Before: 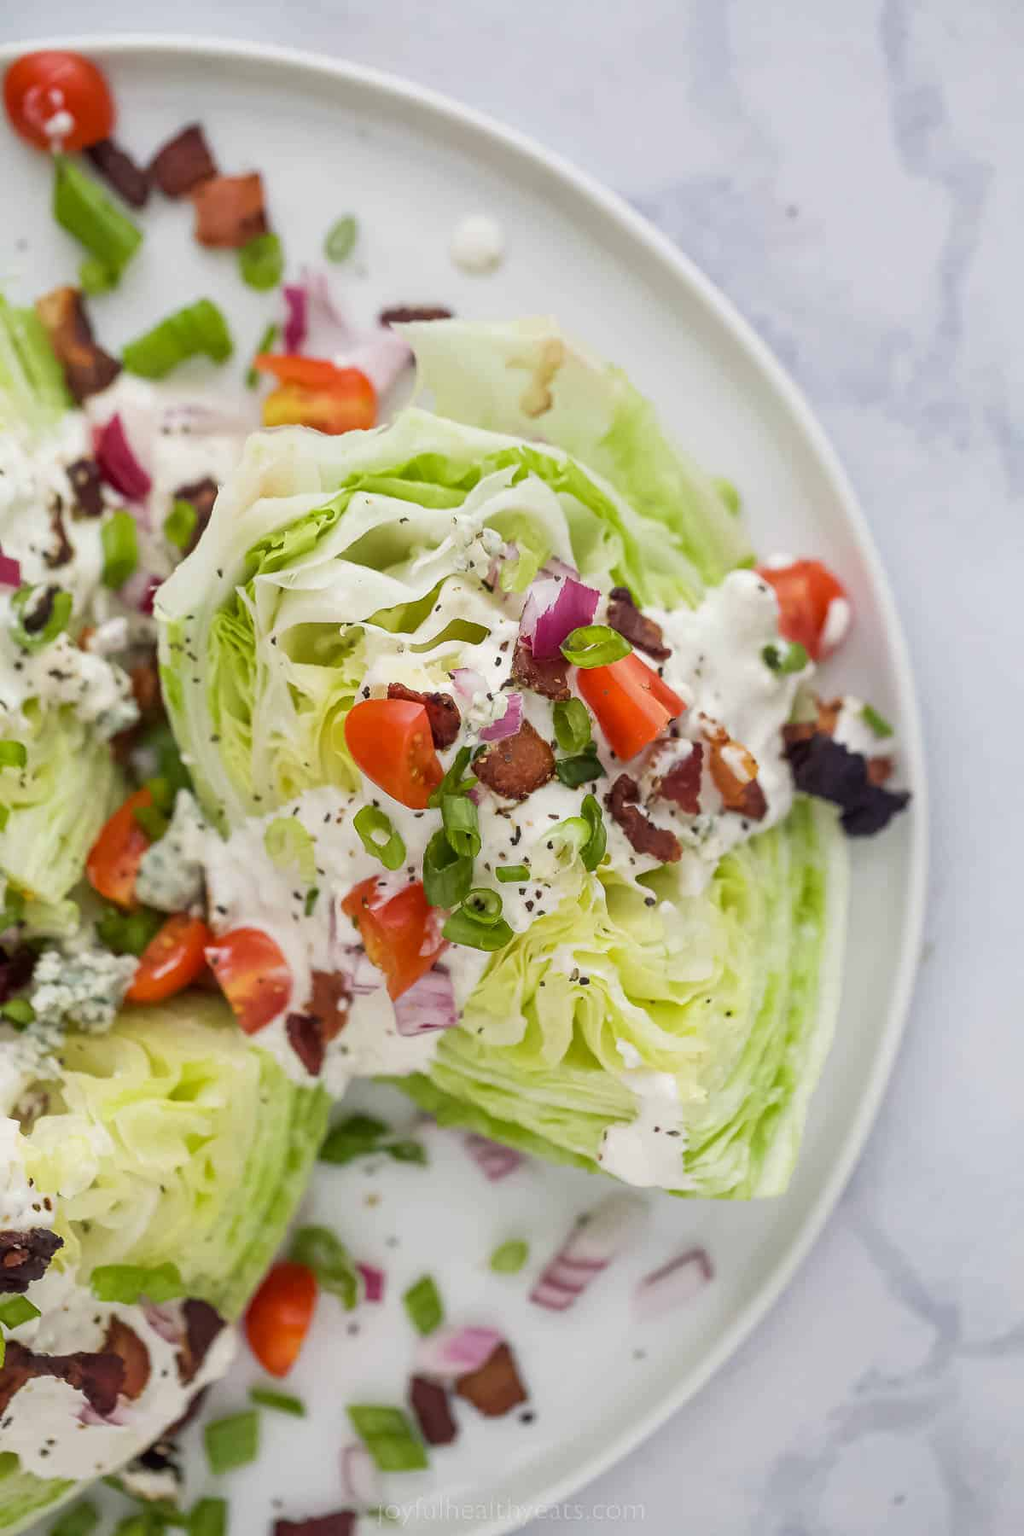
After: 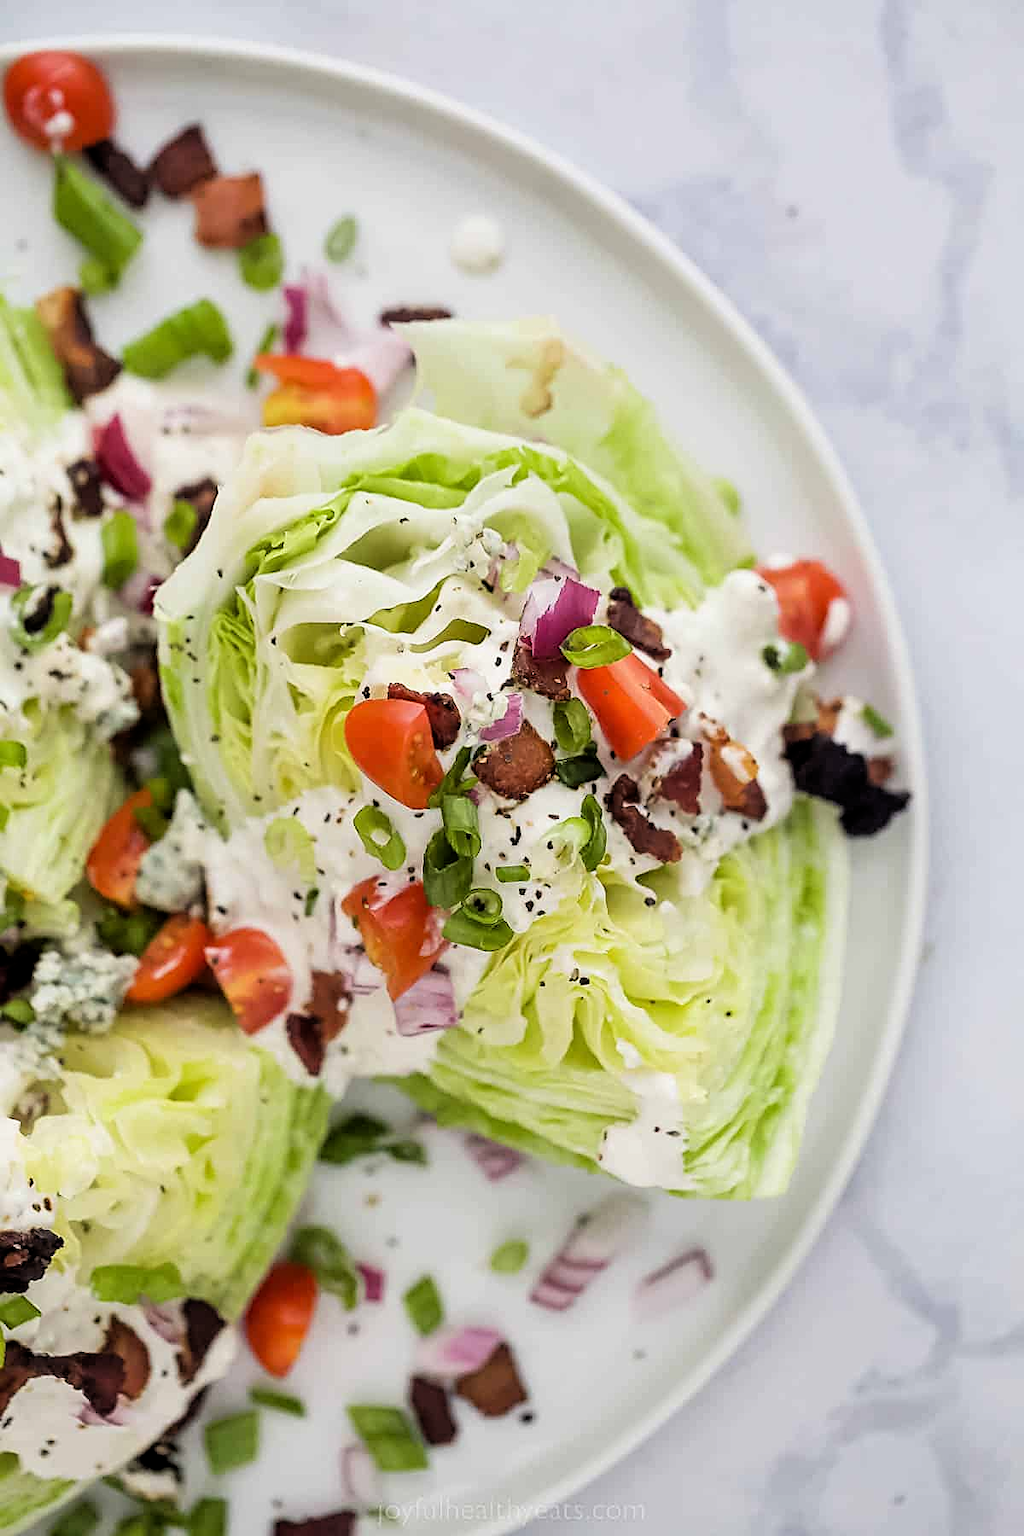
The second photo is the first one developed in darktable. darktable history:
sharpen: on, module defaults
filmic rgb: black relative exposure -6.34 EV, white relative exposure 2.79 EV, target black luminance 0%, hardness 4.6, latitude 68.15%, contrast 1.279, shadows ↔ highlights balance -3.1%, color science v4 (2020), contrast in shadows soft, contrast in highlights soft
